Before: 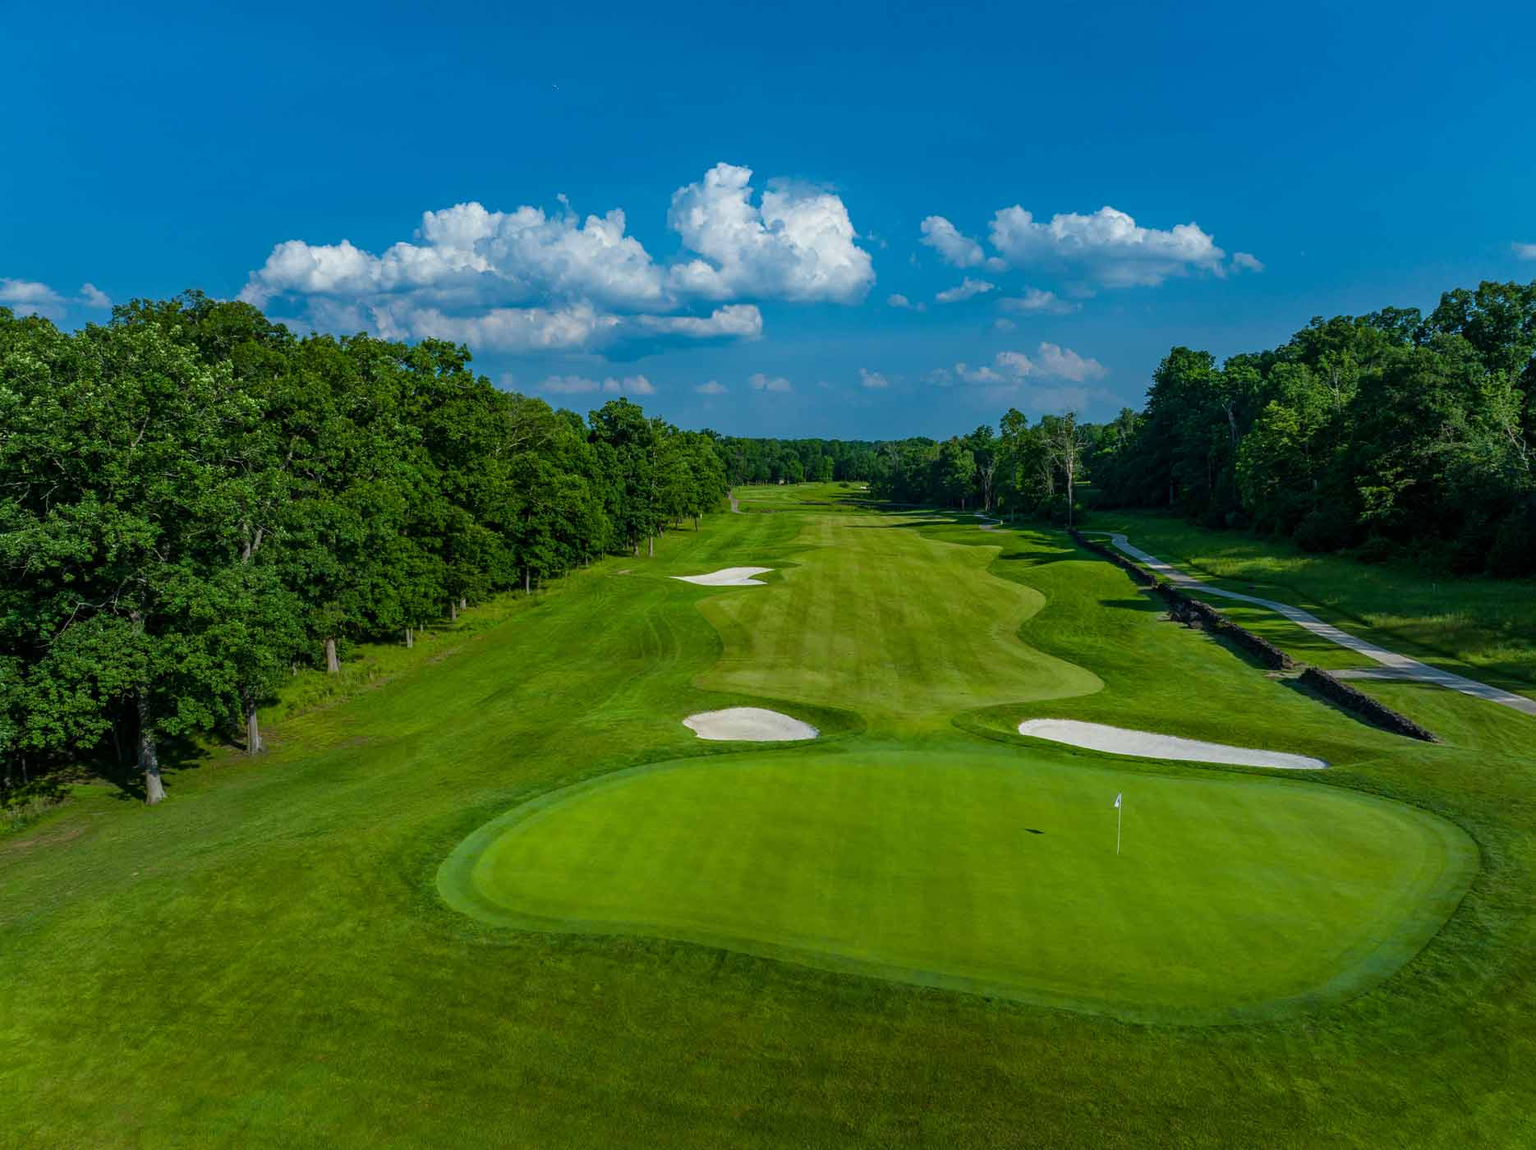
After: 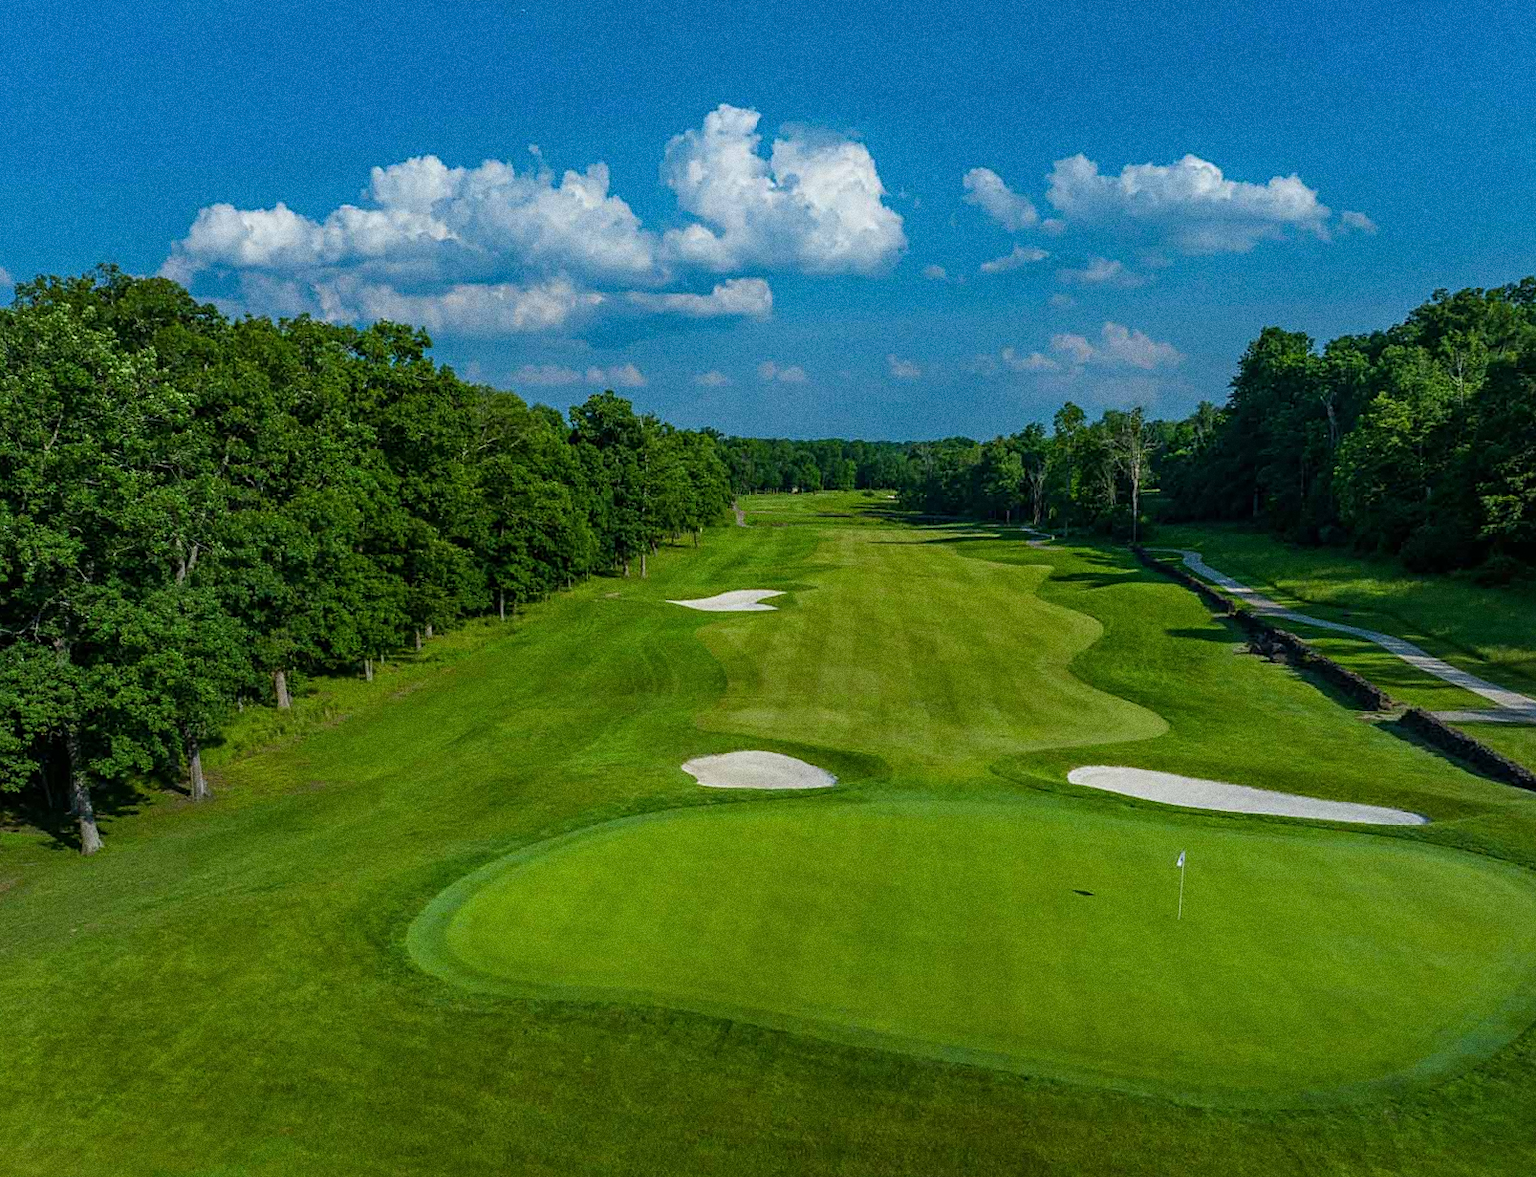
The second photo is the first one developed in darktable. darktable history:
rotate and perspective: rotation 0.074°, lens shift (vertical) 0.096, lens shift (horizontal) -0.041, crop left 0.043, crop right 0.952, crop top 0.024, crop bottom 0.979
crop: left 3.305%, top 6.436%, right 6.389%, bottom 3.258%
sharpen: amount 0.2
grain: coarseness 0.09 ISO, strength 40%
